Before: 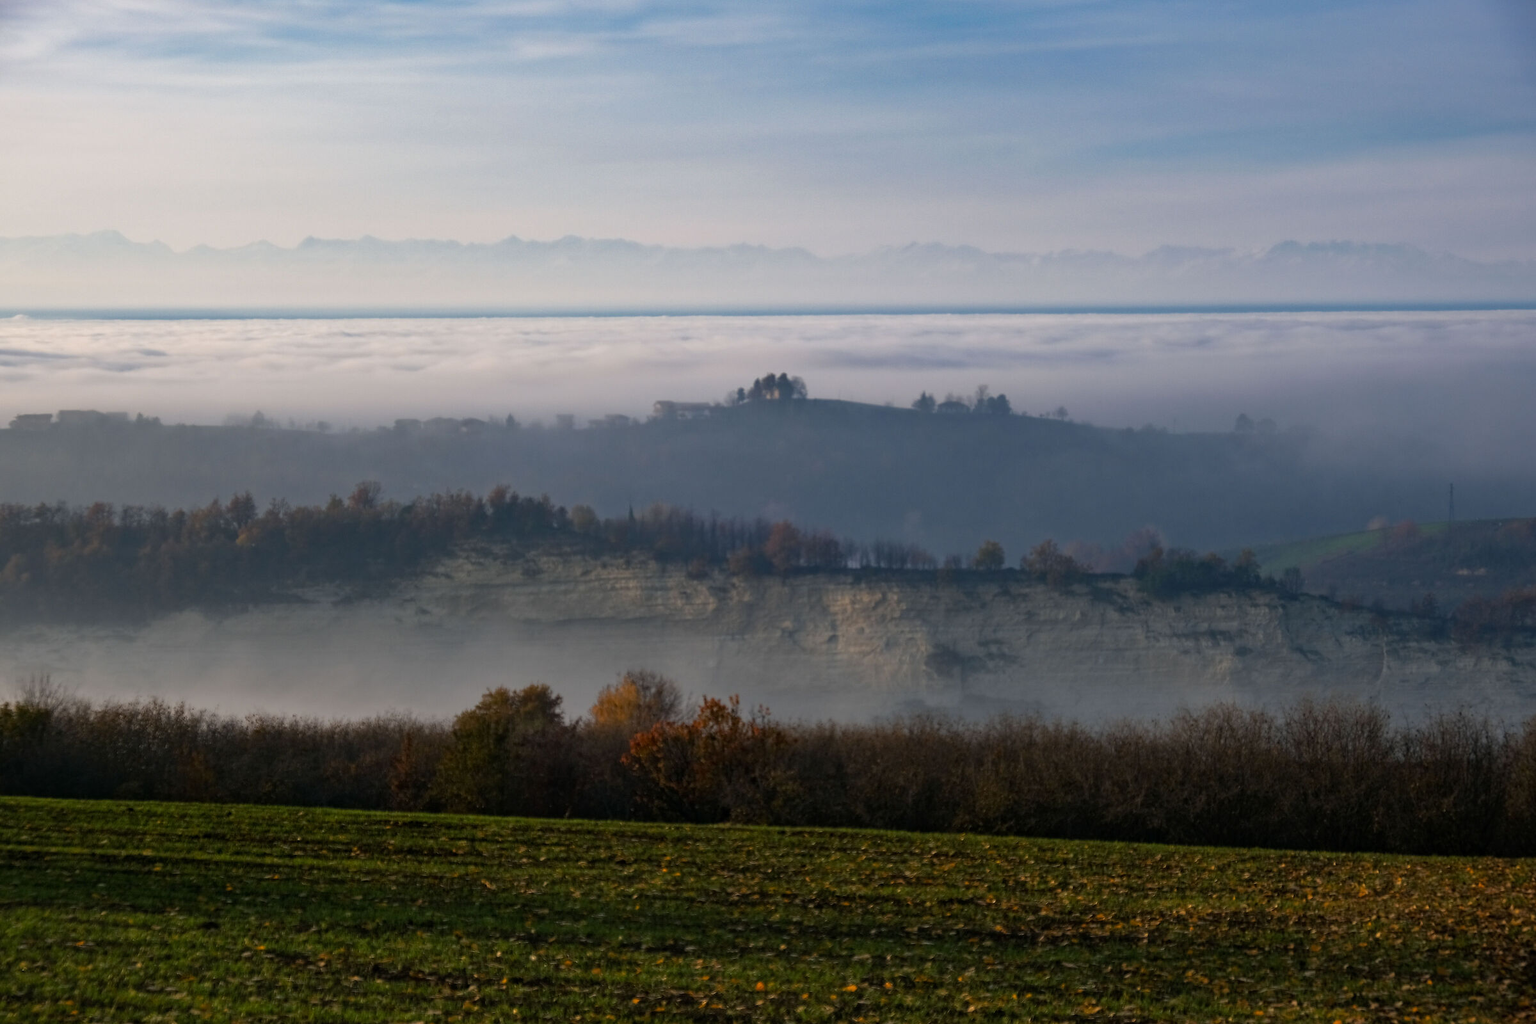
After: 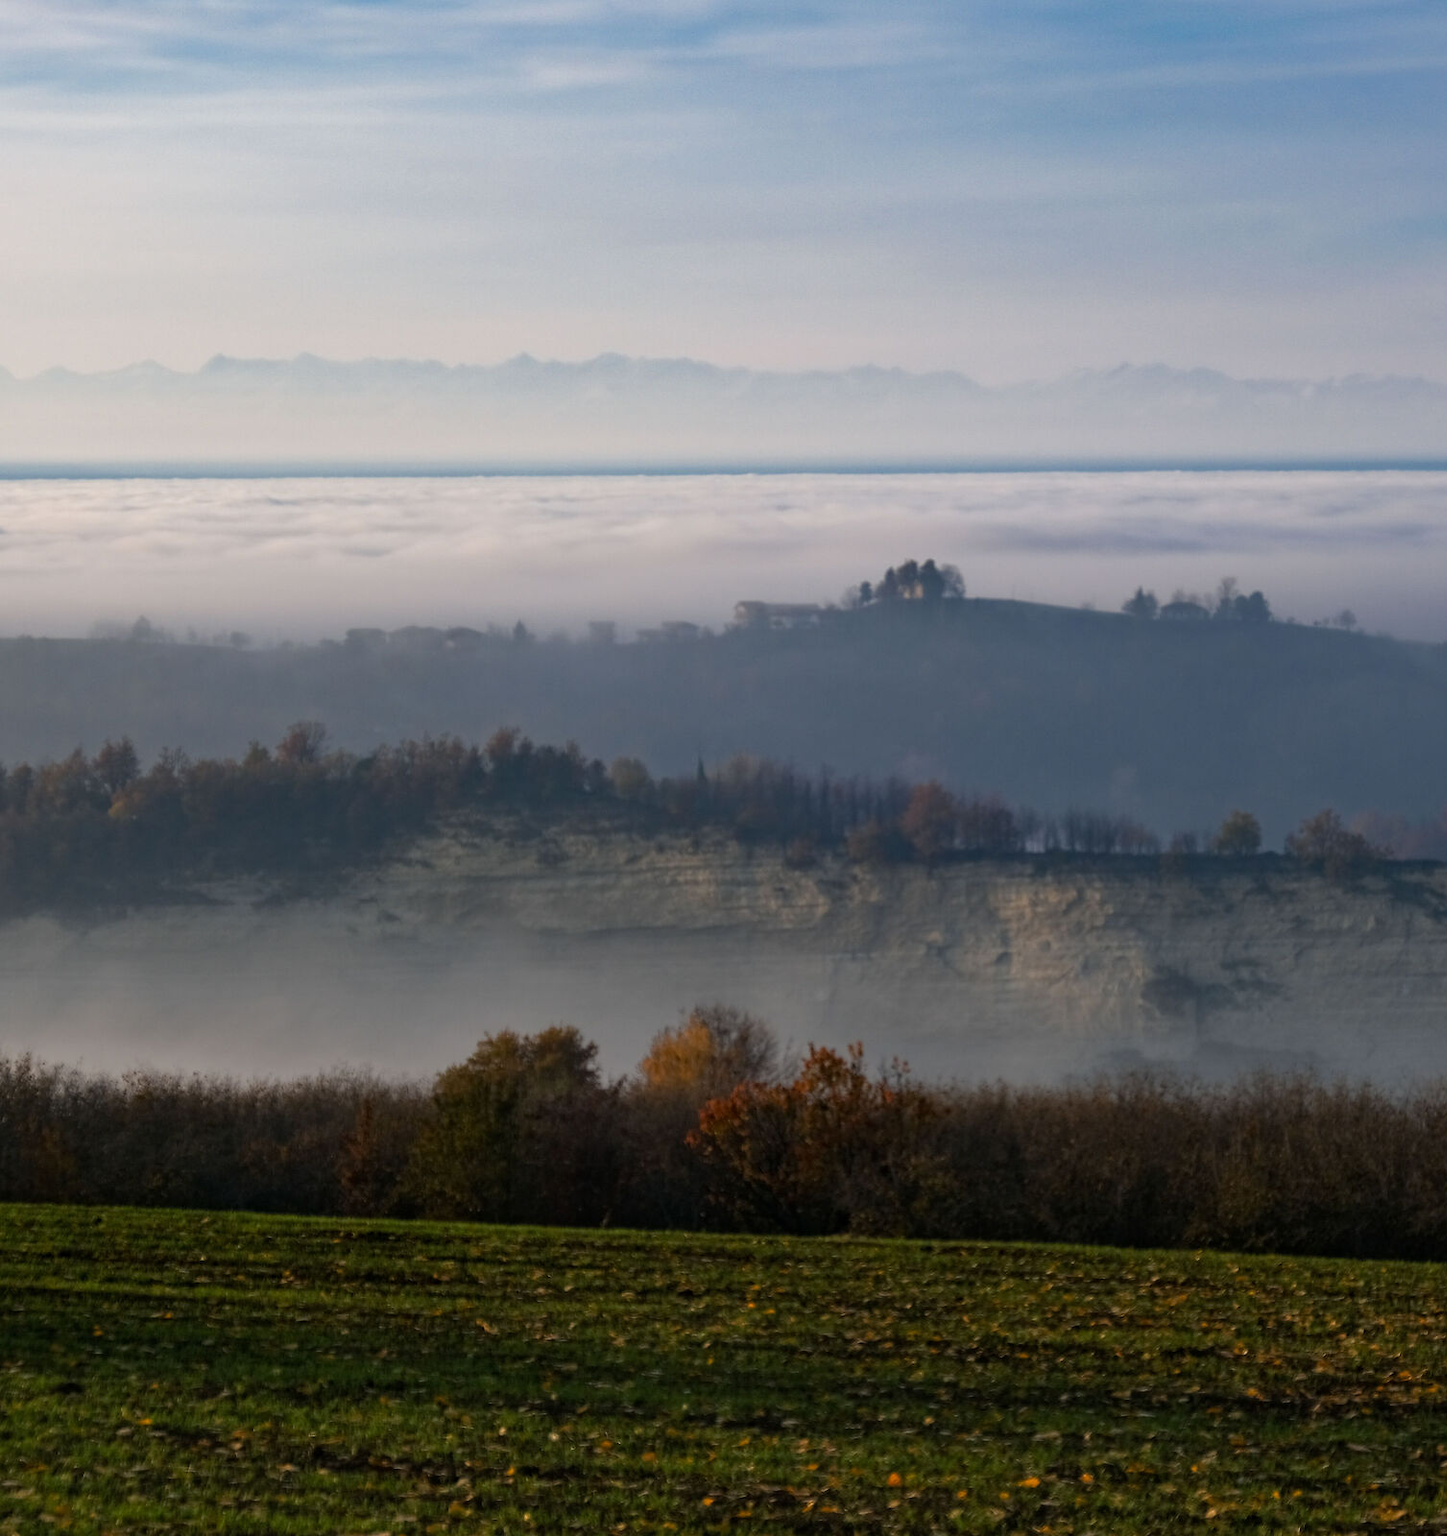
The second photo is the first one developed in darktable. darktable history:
crop: left 10.702%, right 26.46%
